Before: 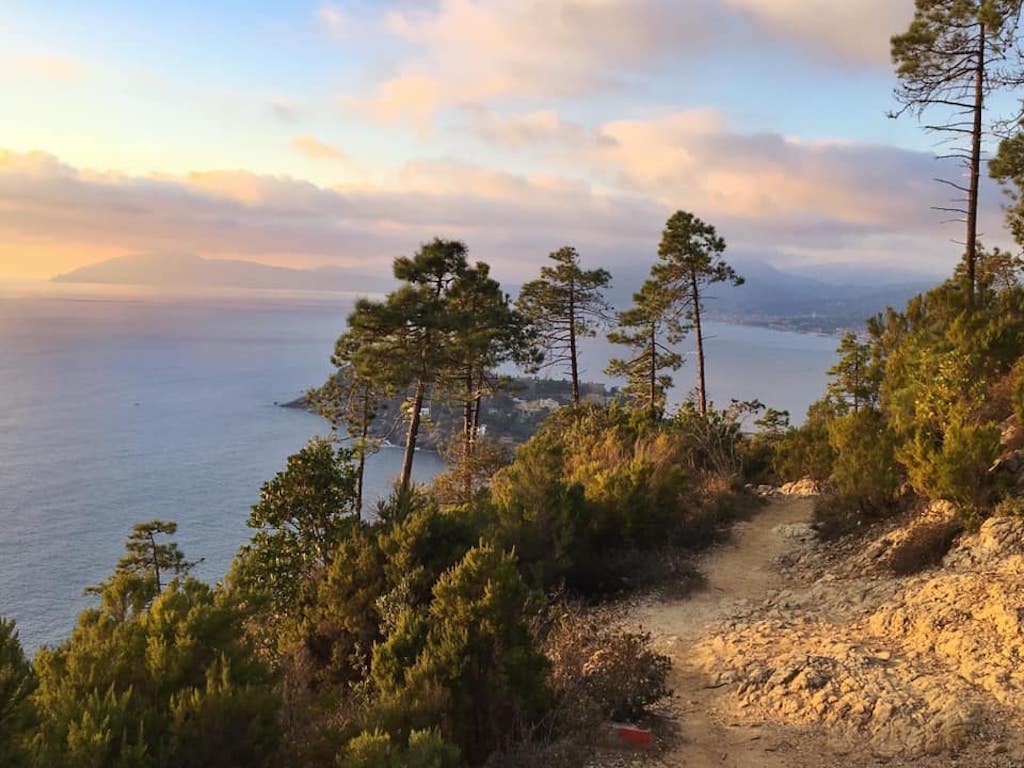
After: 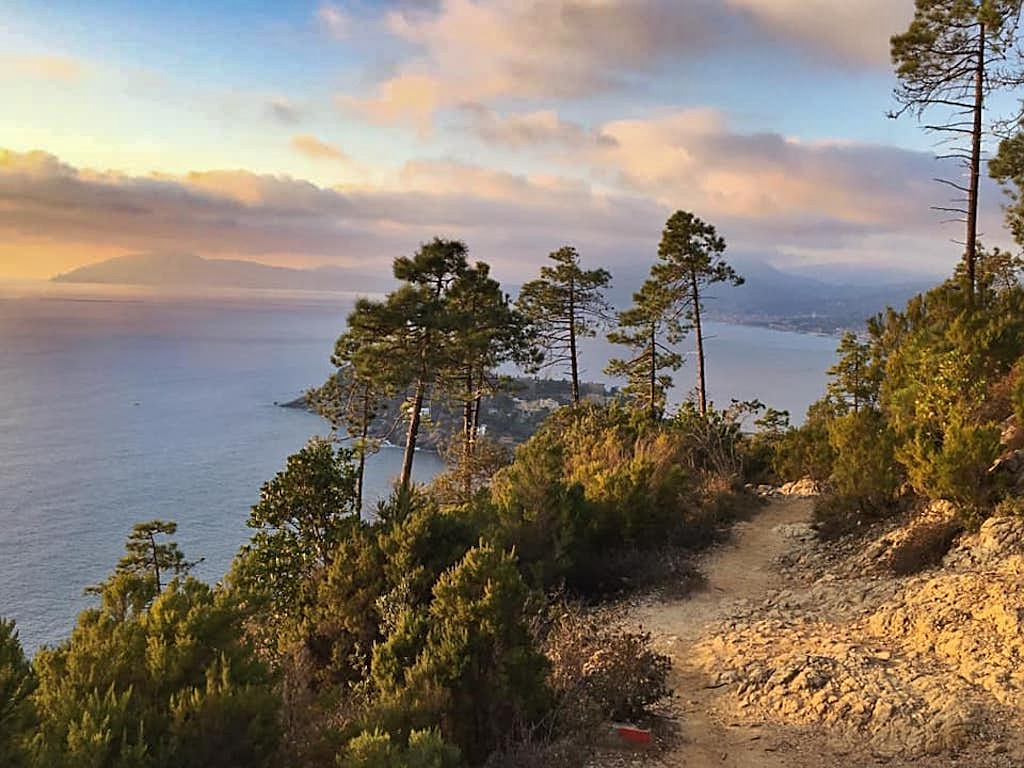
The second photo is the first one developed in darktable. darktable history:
sharpen: on, module defaults
shadows and highlights: shadows 30.63, highlights -63.22, shadows color adjustment 98%, highlights color adjustment 58.61%, soften with gaussian
